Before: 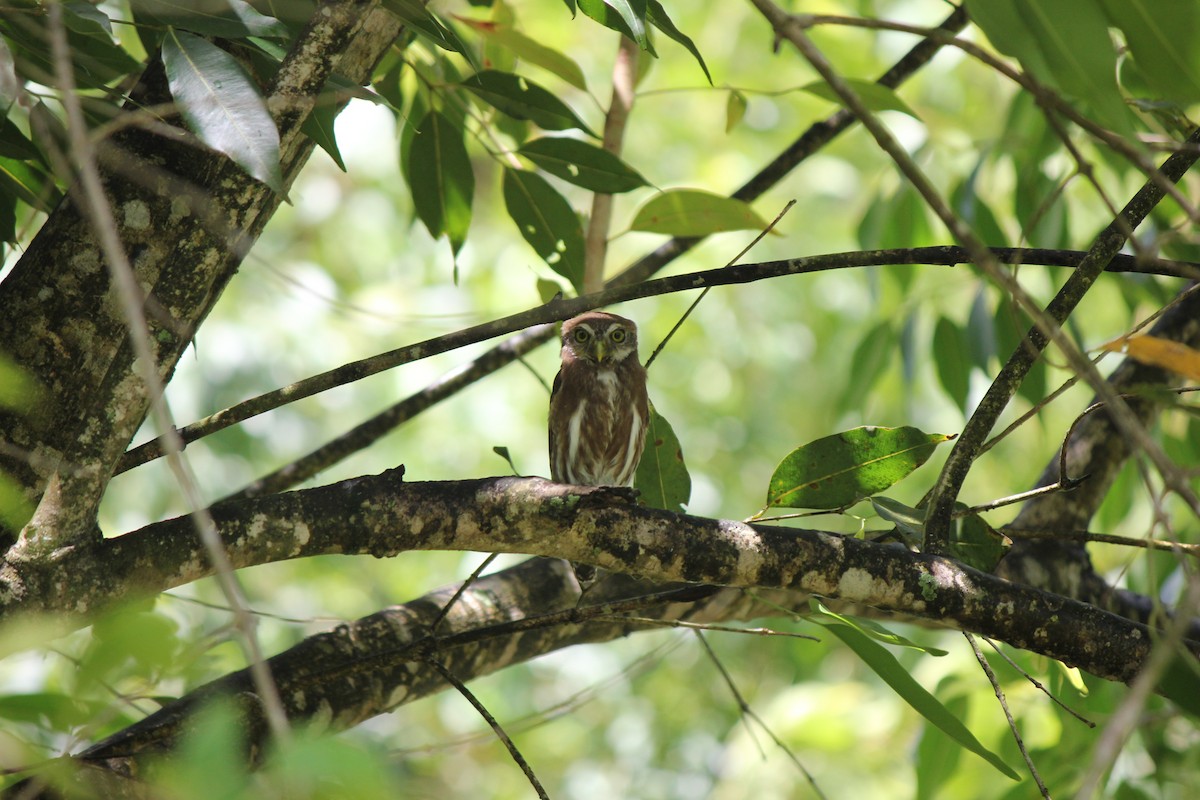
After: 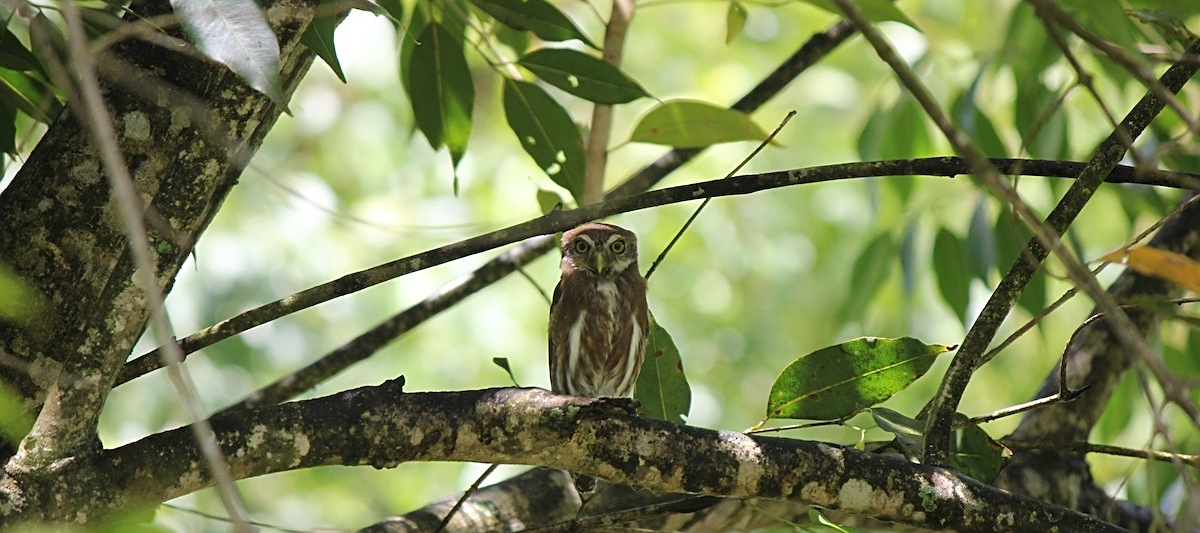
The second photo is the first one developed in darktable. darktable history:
sharpen: on, module defaults
crop: top 11.166%, bottom 22.168%
